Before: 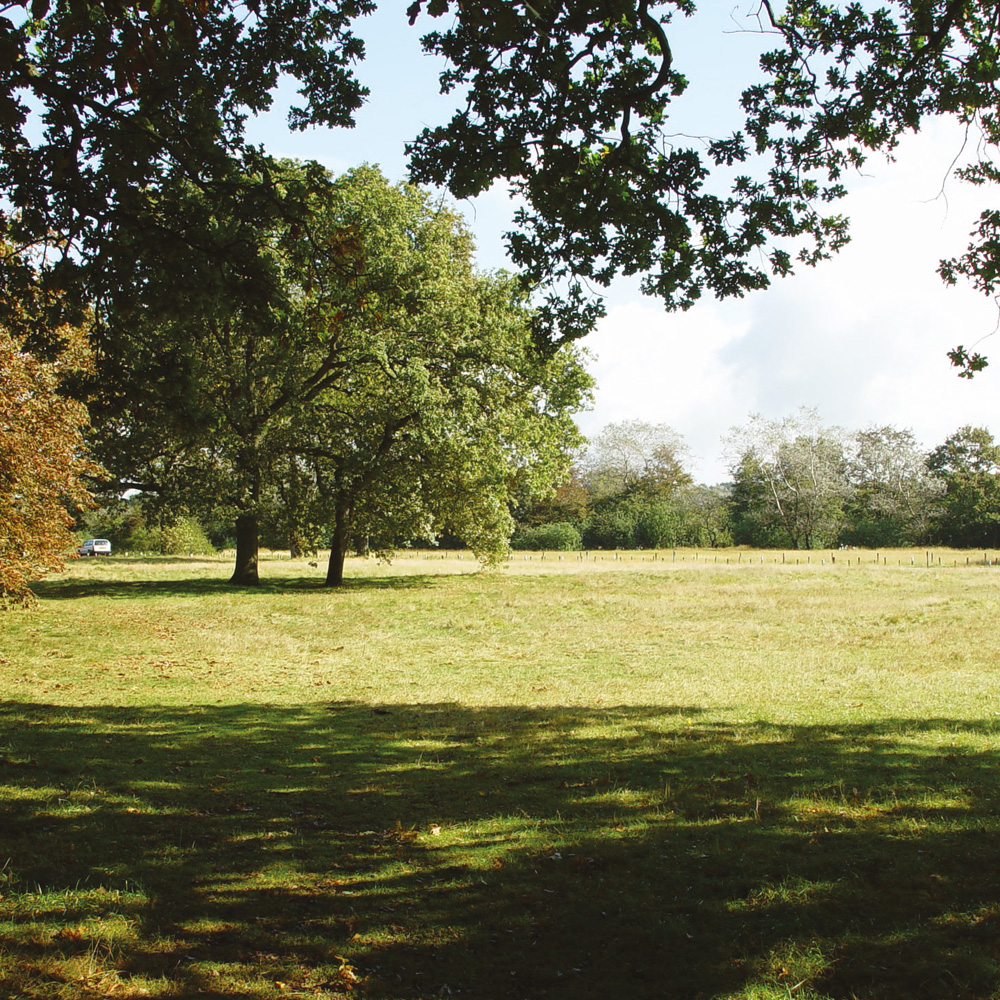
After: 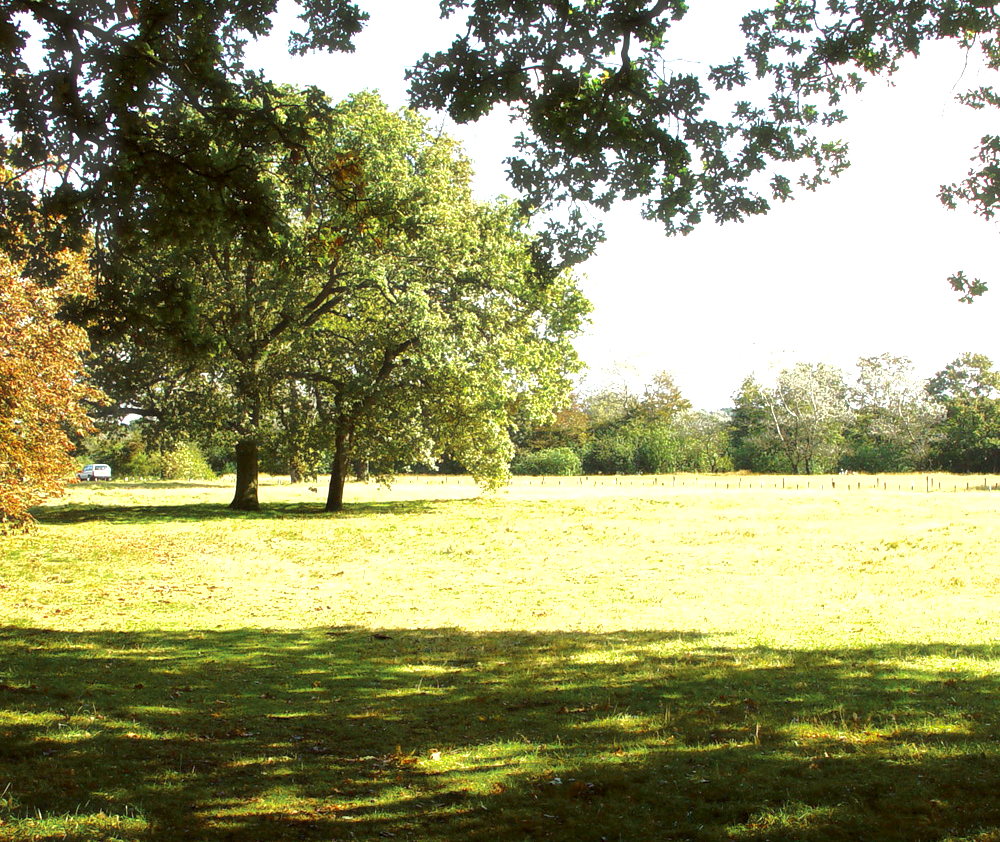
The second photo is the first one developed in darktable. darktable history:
shadows and highlights: shadows 9.75, white point adjustment 0.859, highlights -39
exposure: black level correction 0.008, exposure 0.97 EV, compensate exposure bias true, compensate highlight preservation false
haze removal: strength -0.045, compatibility mode true, adaptive false
crop: top 7.597%, bottom 8.162%
